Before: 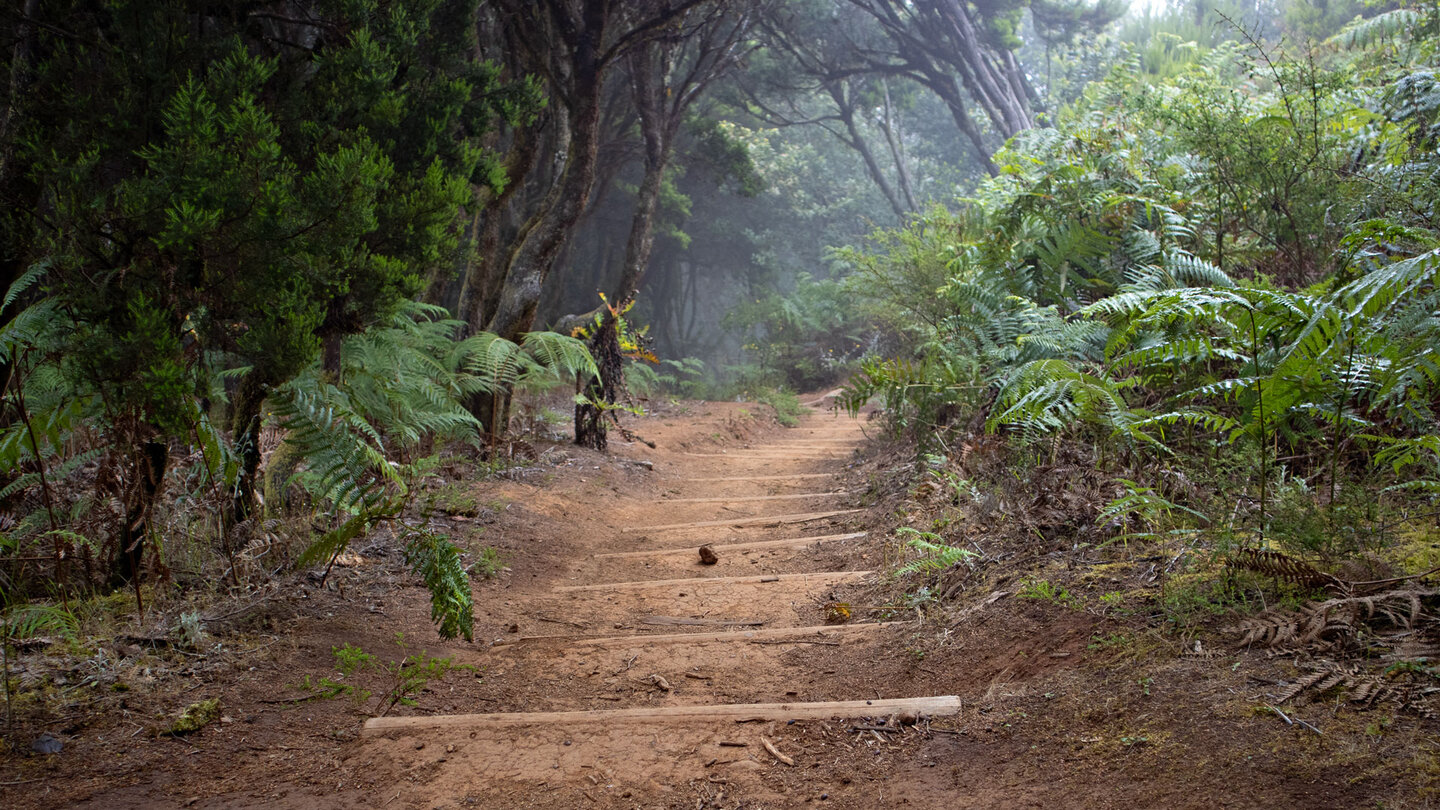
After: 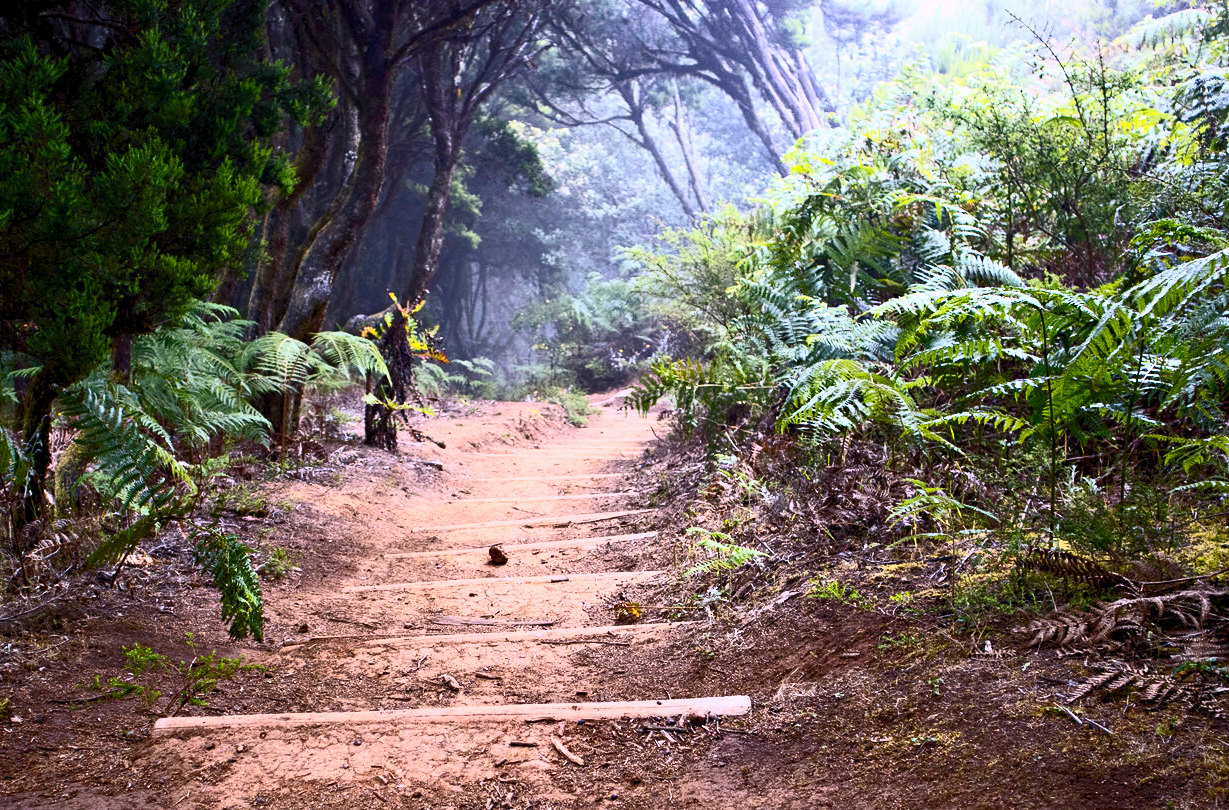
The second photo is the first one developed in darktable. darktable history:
contrast brightness saturation: contrast 0.62, brightness 0.34, saturation 0.14
crop and rotate: left 14.584%
white balance: red 1.042, blue 1.17
color balance rgb: shadows lift › chroma 2%, shadows lift › hue 217.2°, power › hue 60°, highlights gain › chroma 1%, highlights gain › hue 69.6°, global offset › luminance -0.5%, perceptual saturation grading › global saturation 15%, global vibrance 15%
